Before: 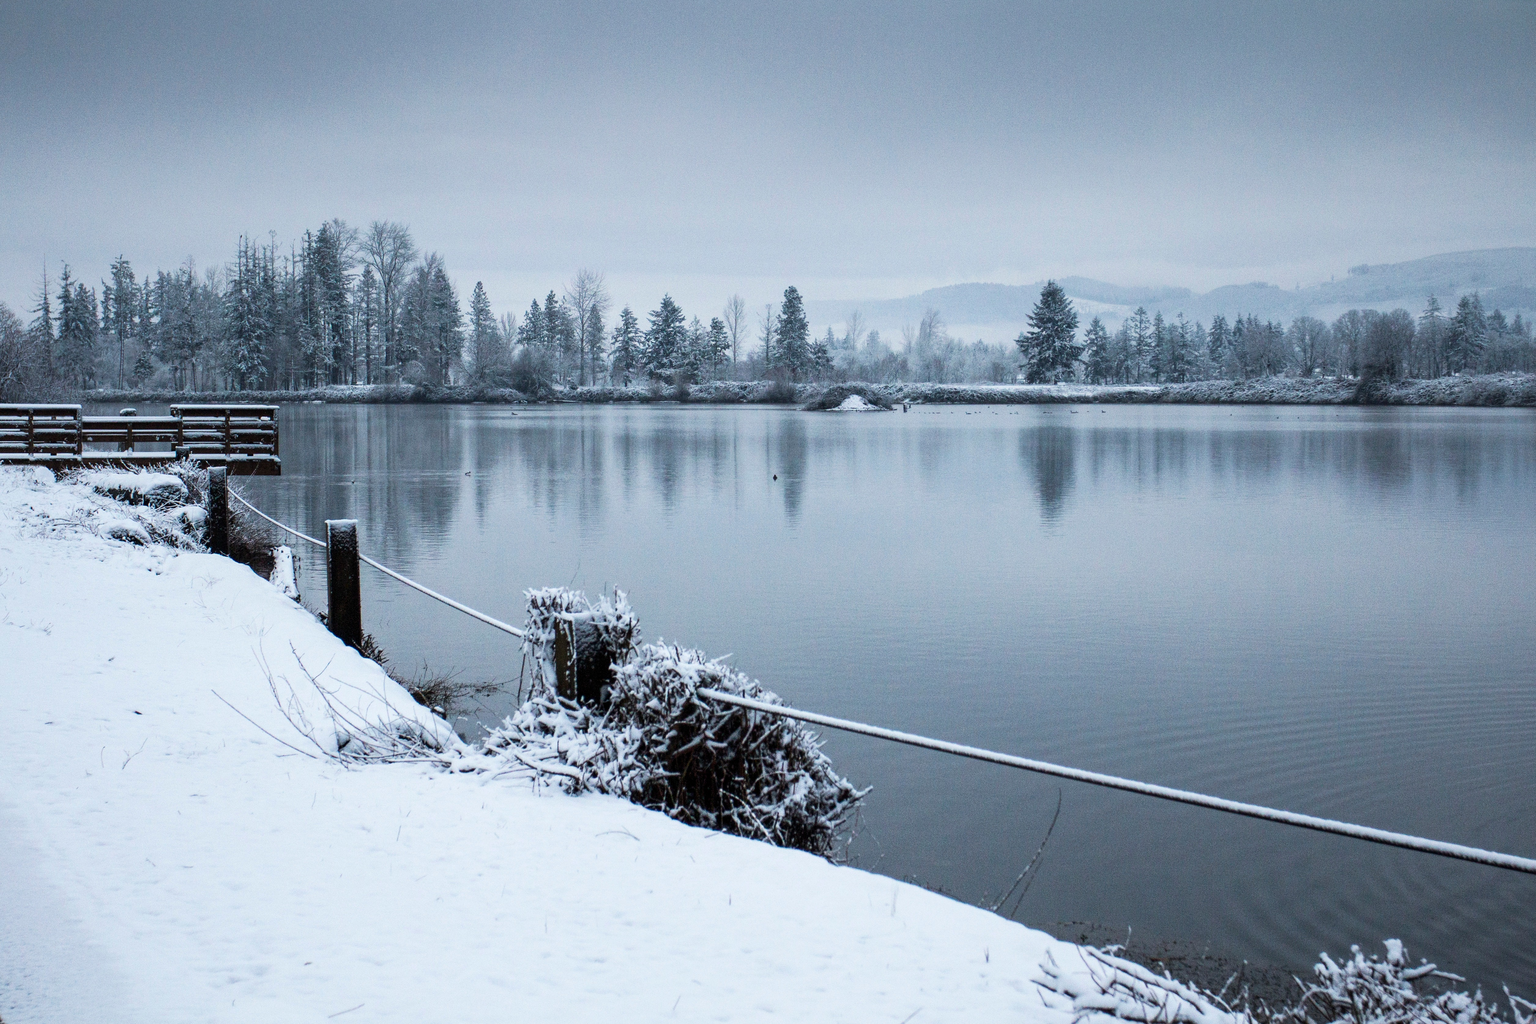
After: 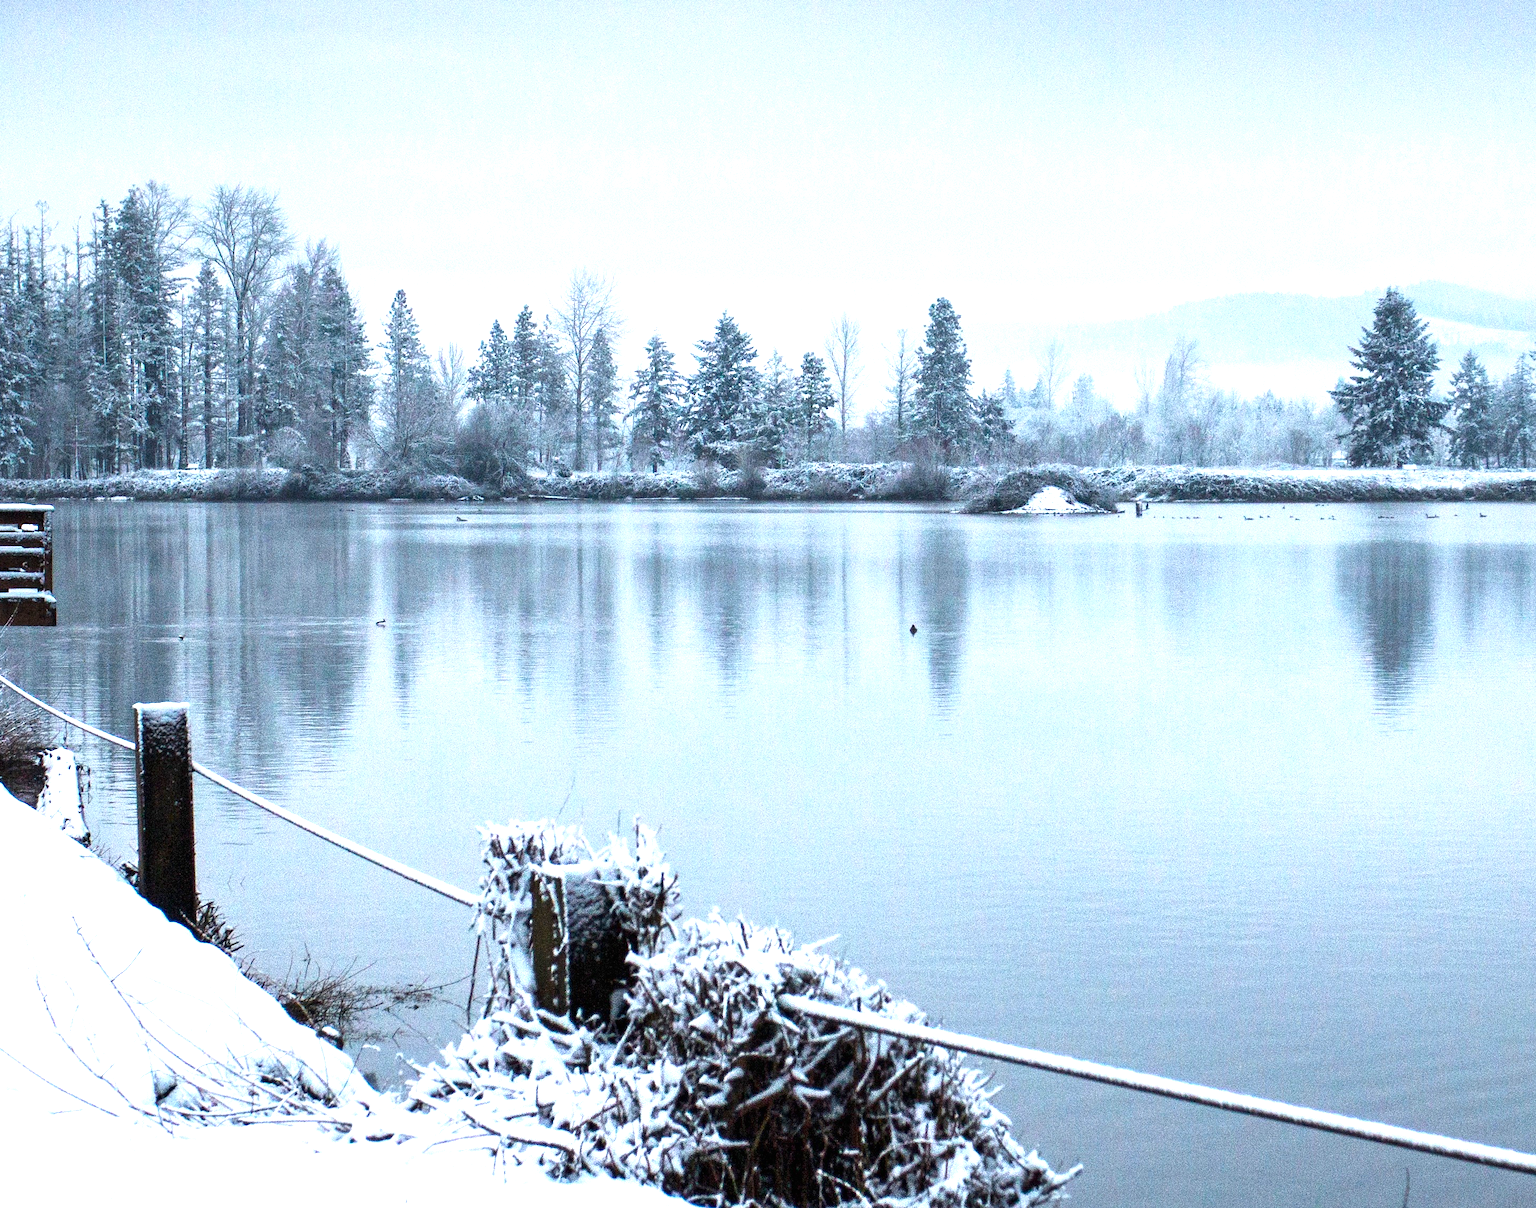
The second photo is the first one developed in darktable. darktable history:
exposure: black level correction 0, exposure 1 EV, compensate exposure bias true, compensate highlight preservation false
crop: left 16.187%, top 11.194%, right 26.125%, bottom 20.703%
color balance rgb: perceptual saturation grading › global saturation 1.43%, perceptual saturation grading › highlights -2.242%, perceptual saturation grading › mid-tones 4.615%, perceptual saturation grading › shadows 8.591%, global vibrance 20%
